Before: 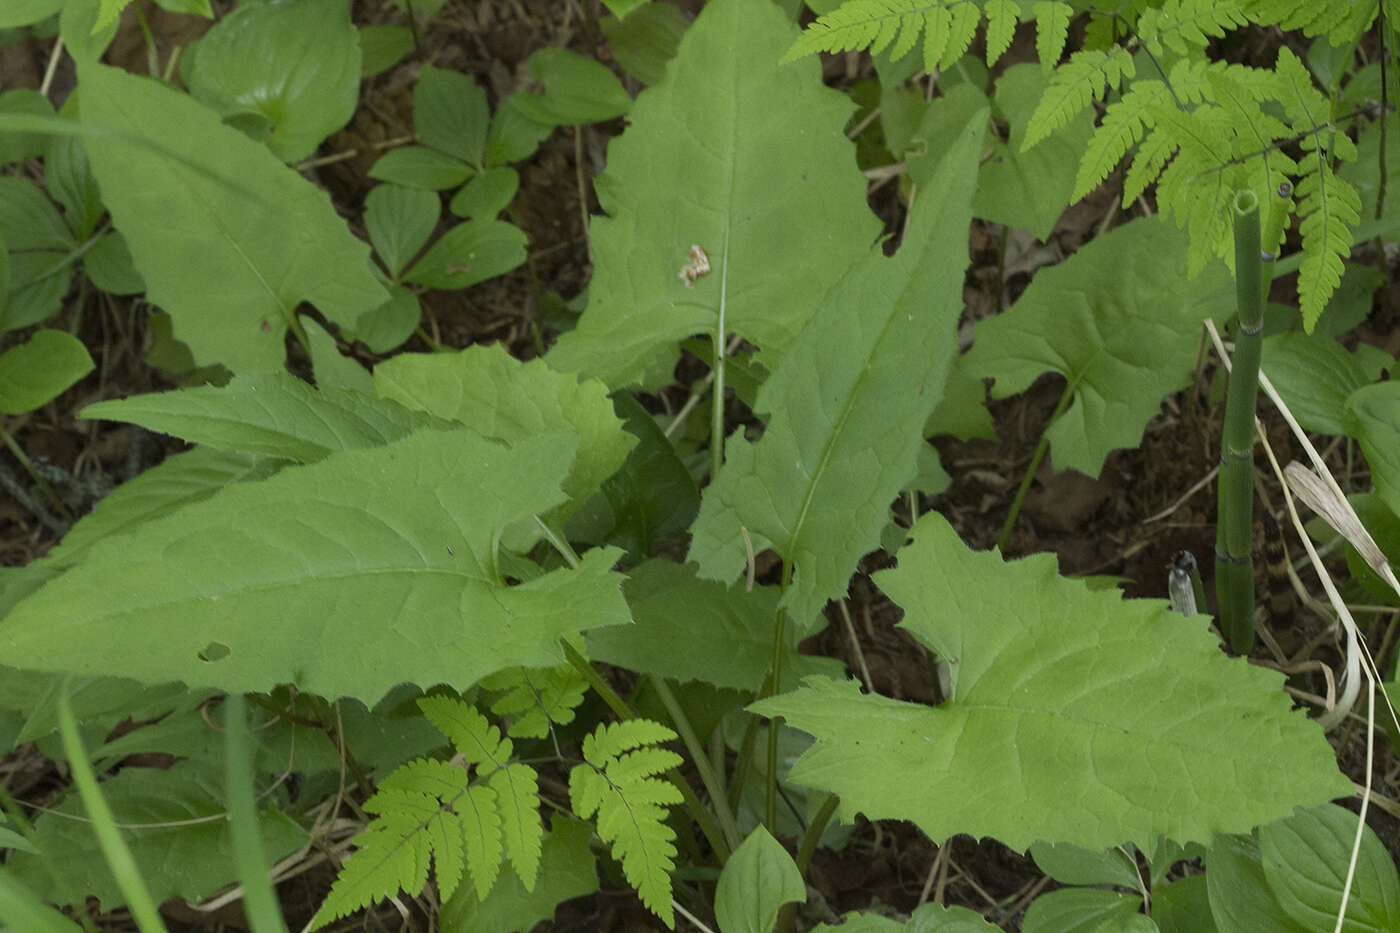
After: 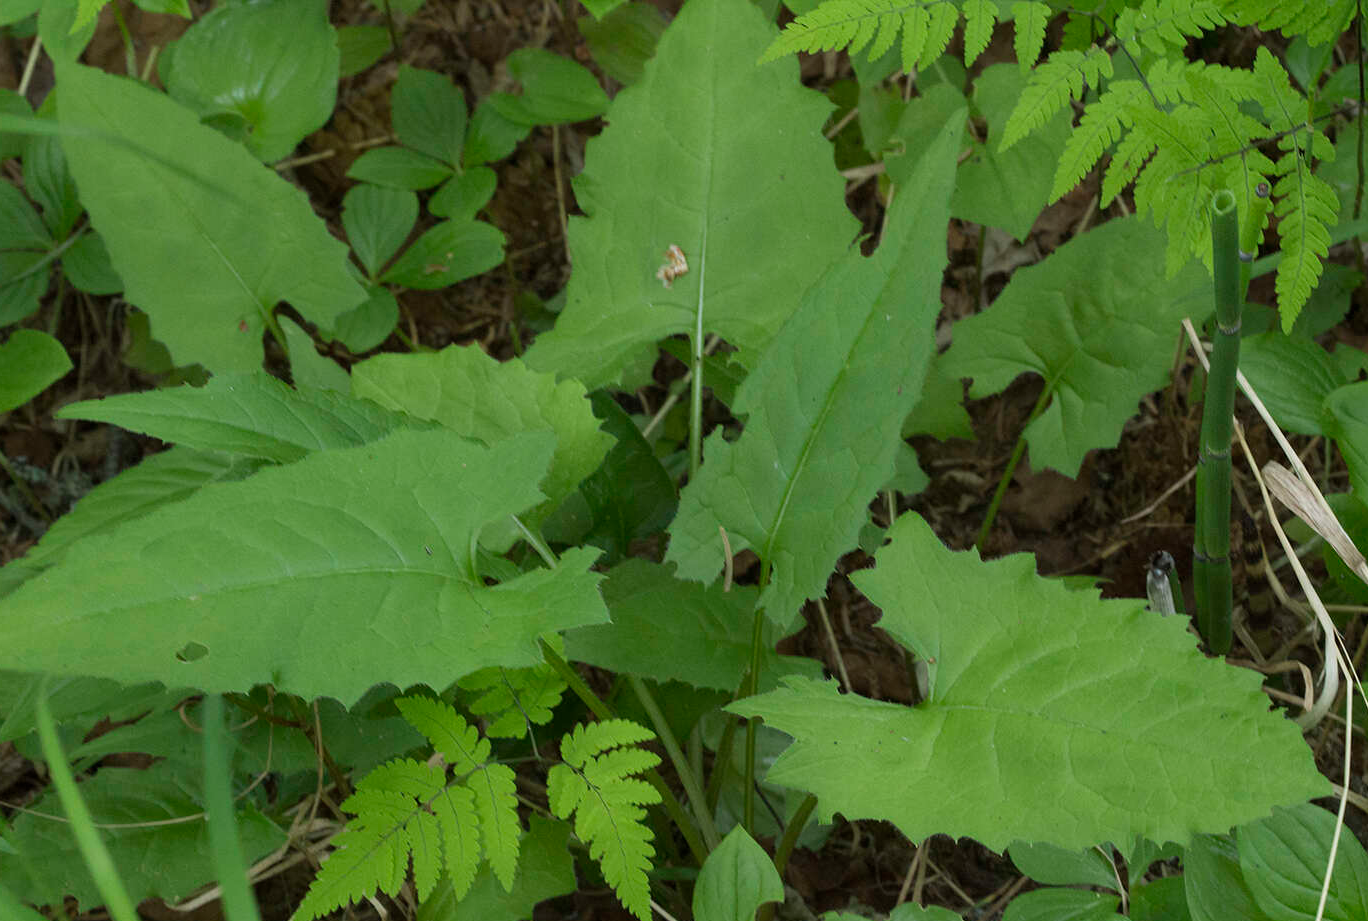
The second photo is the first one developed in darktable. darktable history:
crop and rotate: left 1.624%, right 0.631%, bottom 1.266%
